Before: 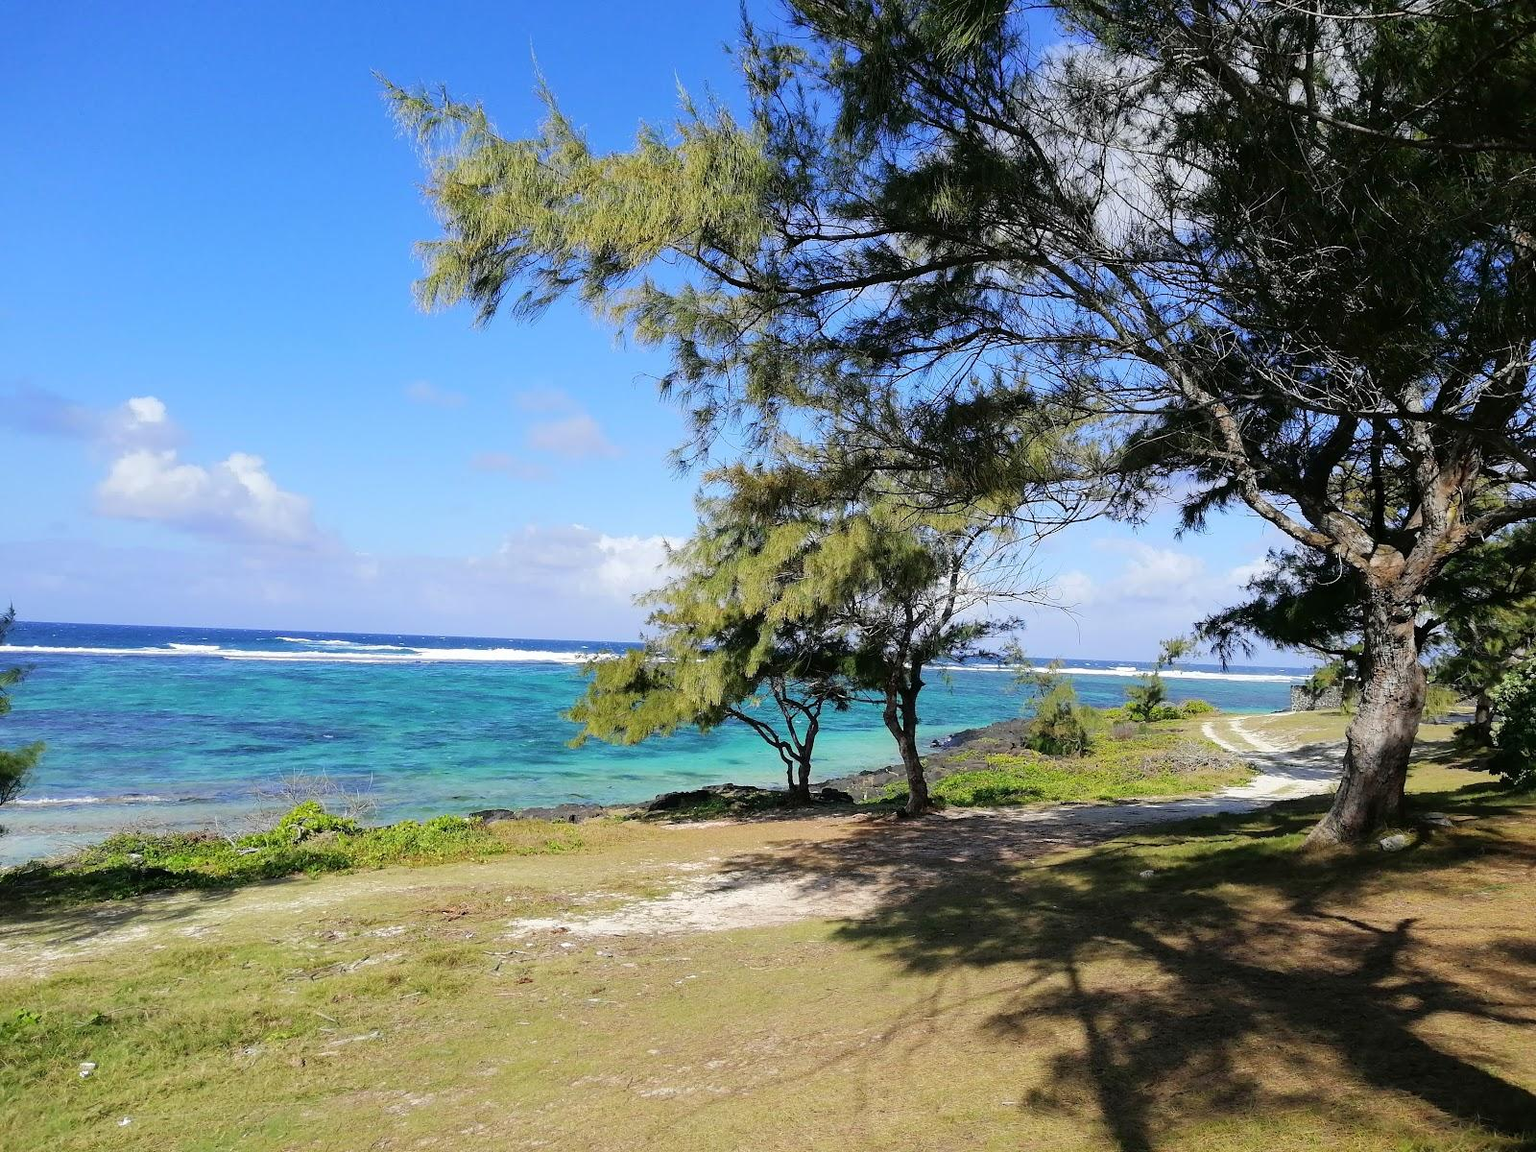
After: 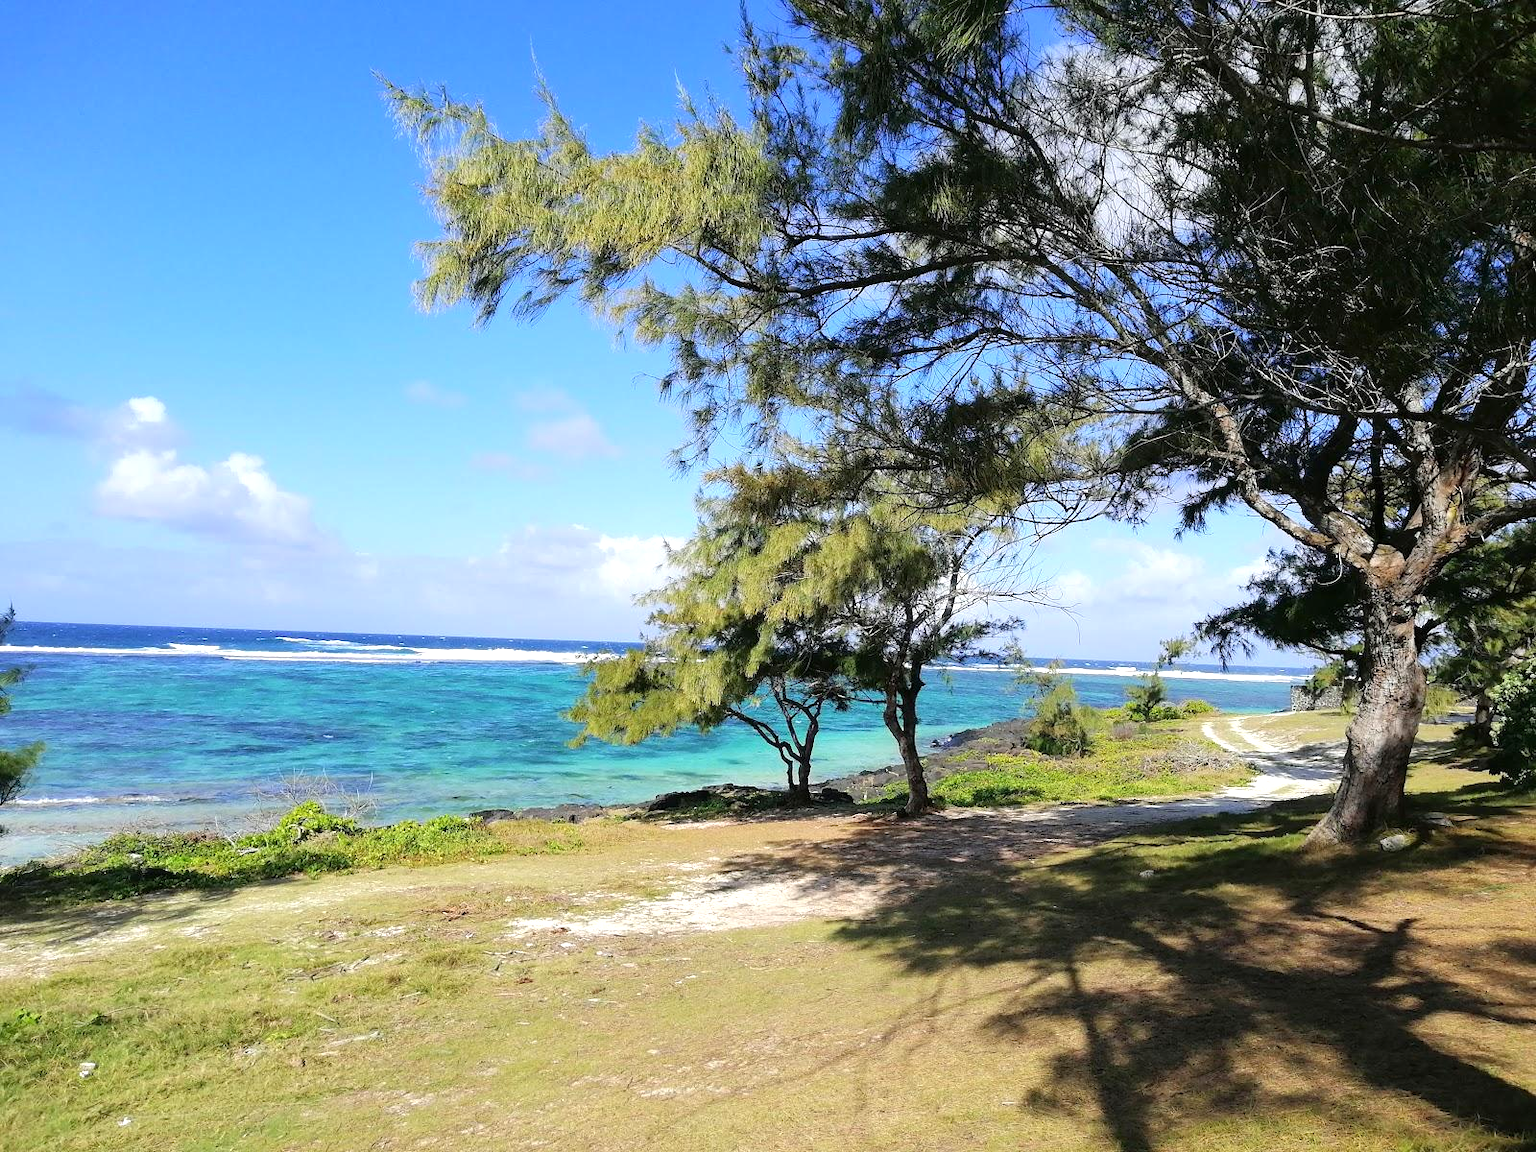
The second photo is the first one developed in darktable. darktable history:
exposure: black level correction 0, exposure 0.393 EV, compensate highlight preservation false
